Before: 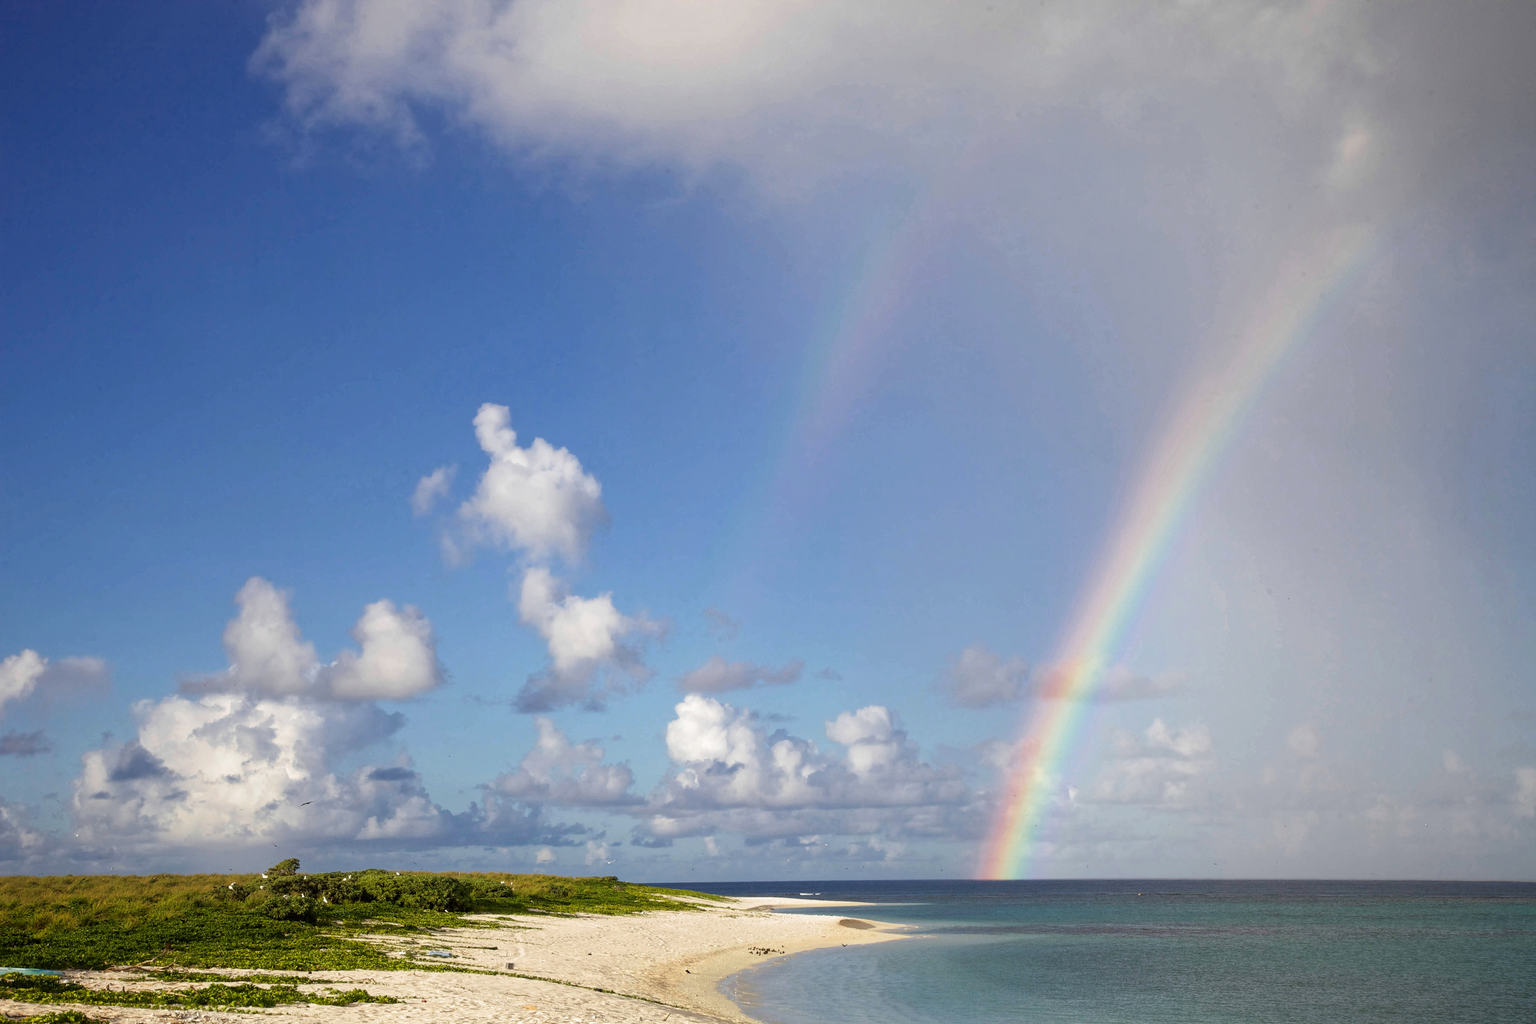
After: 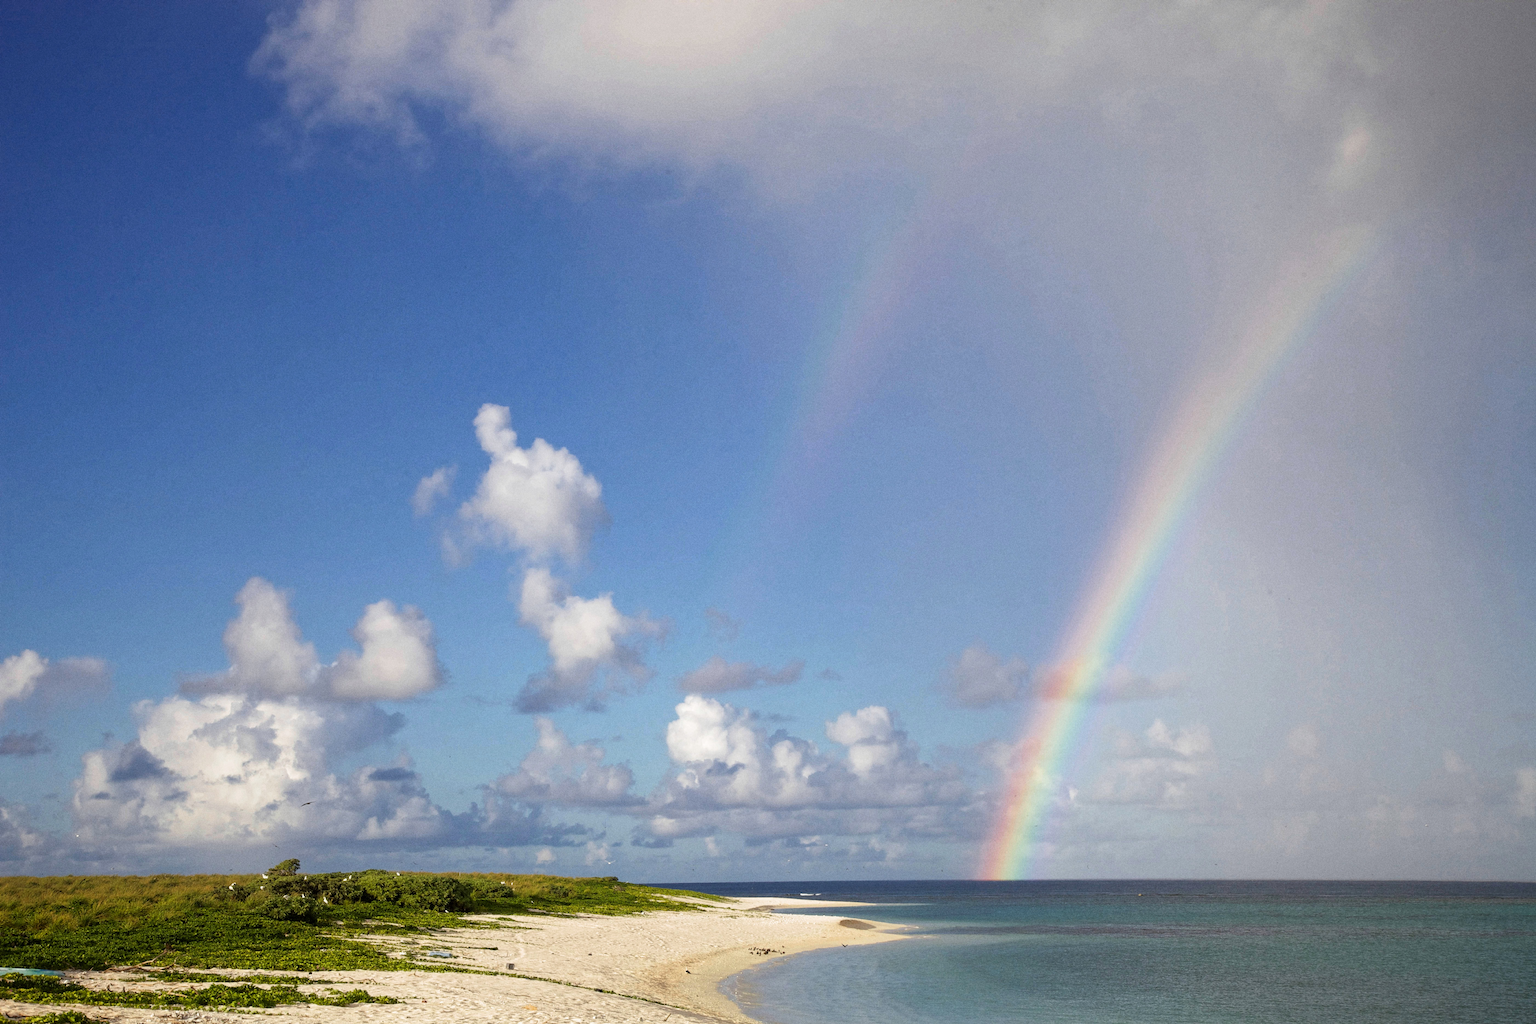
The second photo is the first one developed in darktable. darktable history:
white balance: emerald 1
grain: coarseness 0.09 ISO
